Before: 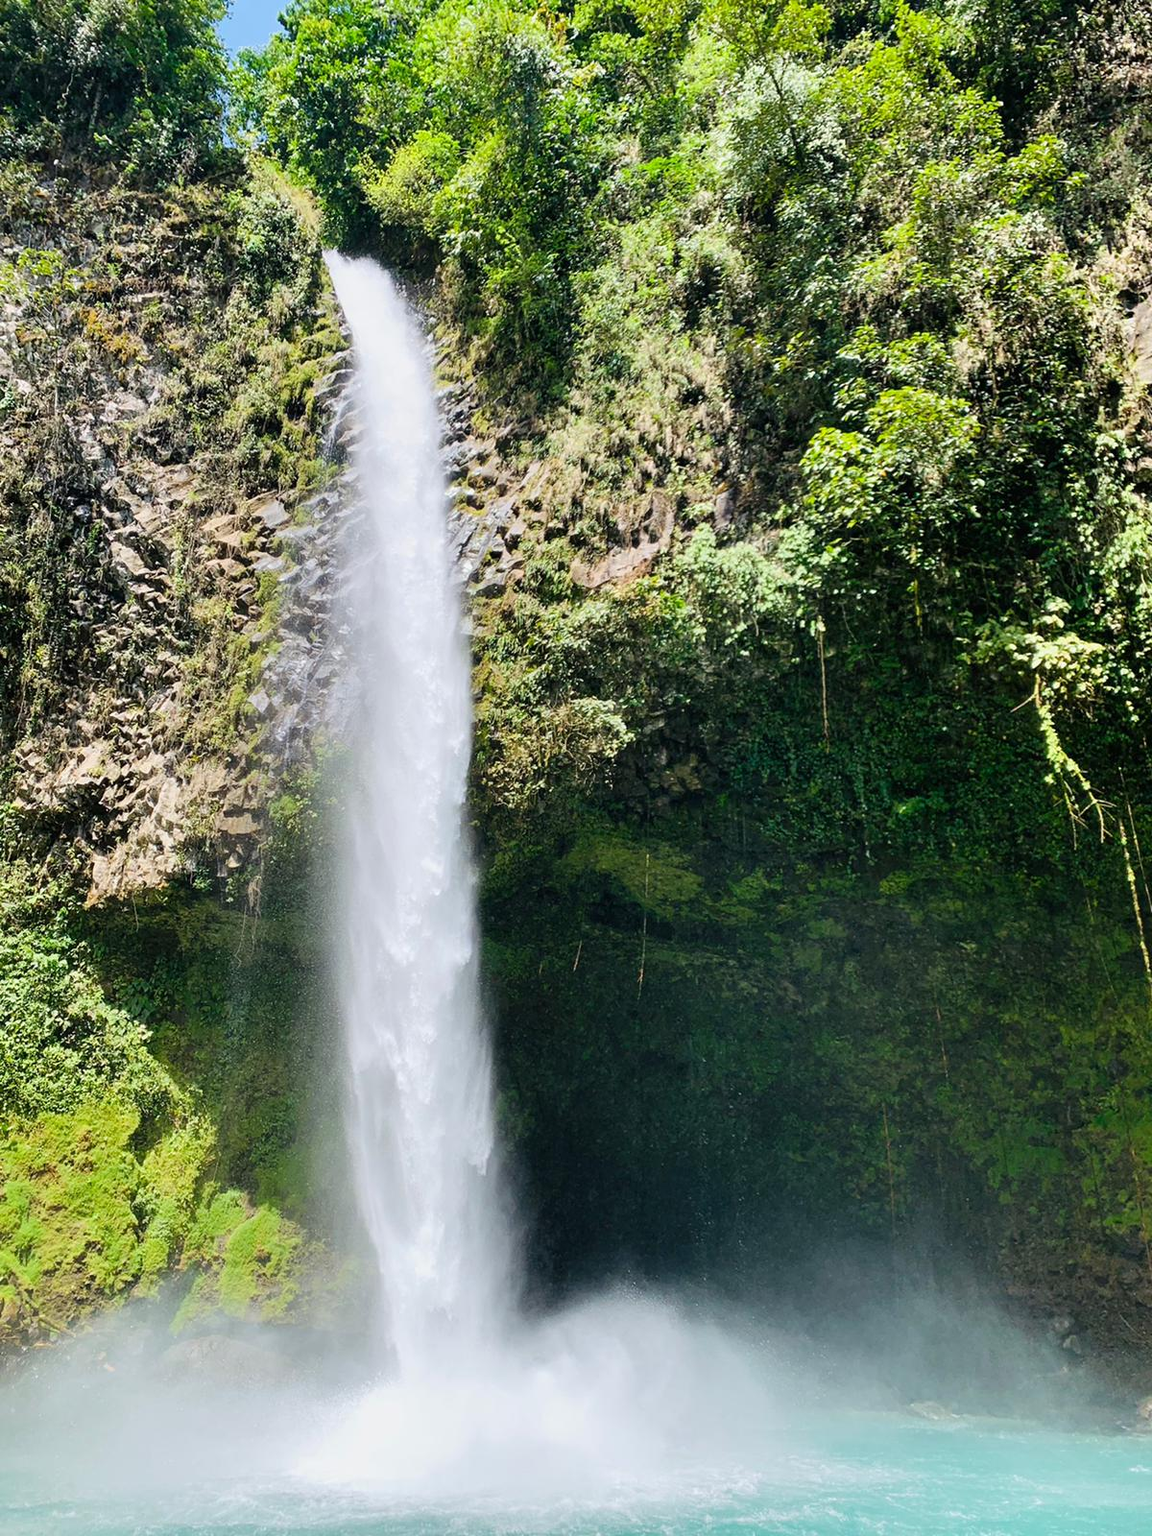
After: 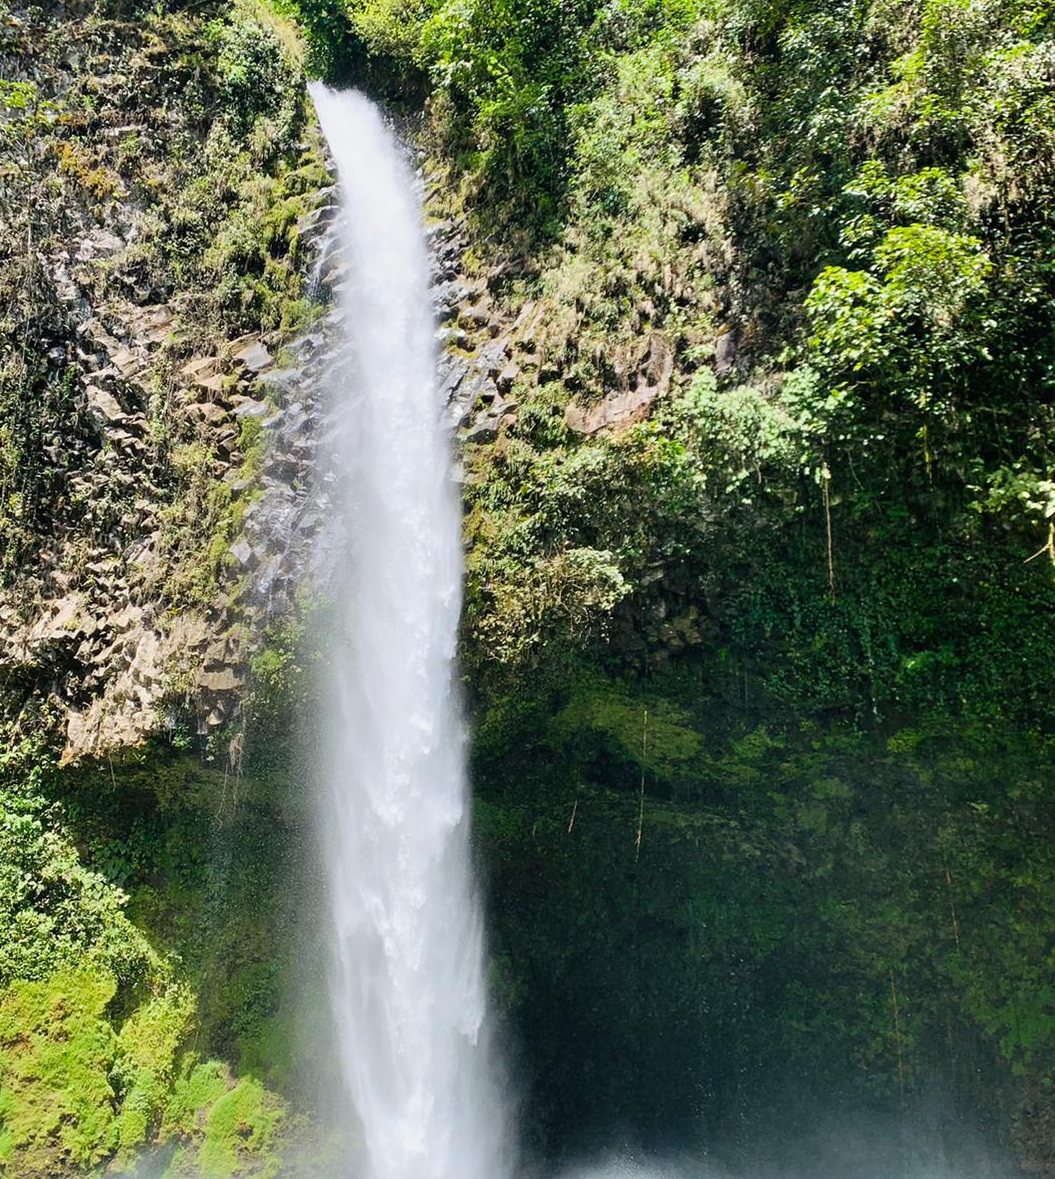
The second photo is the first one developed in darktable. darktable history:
crop and rotate: left 2.46%, top 11.195%, right 9.571%, bottom 15.055%
